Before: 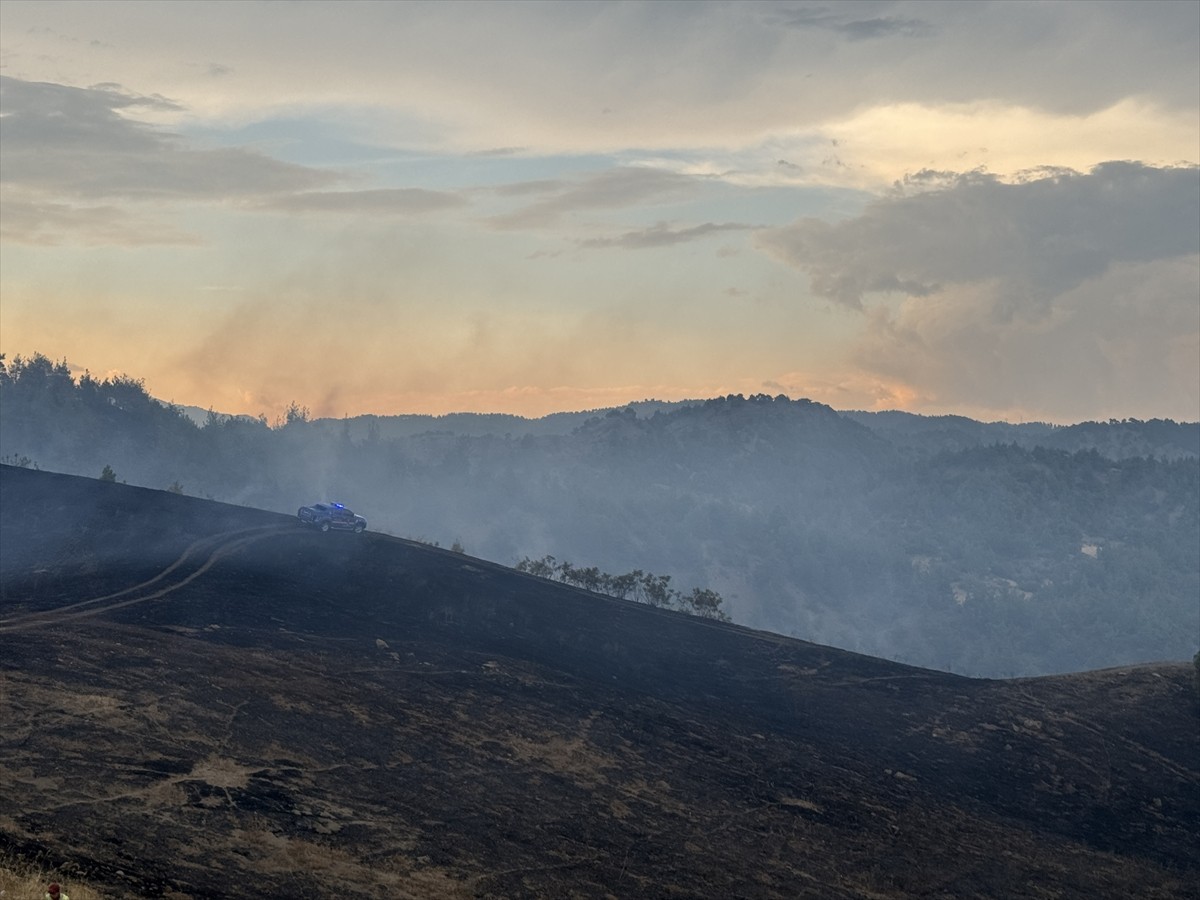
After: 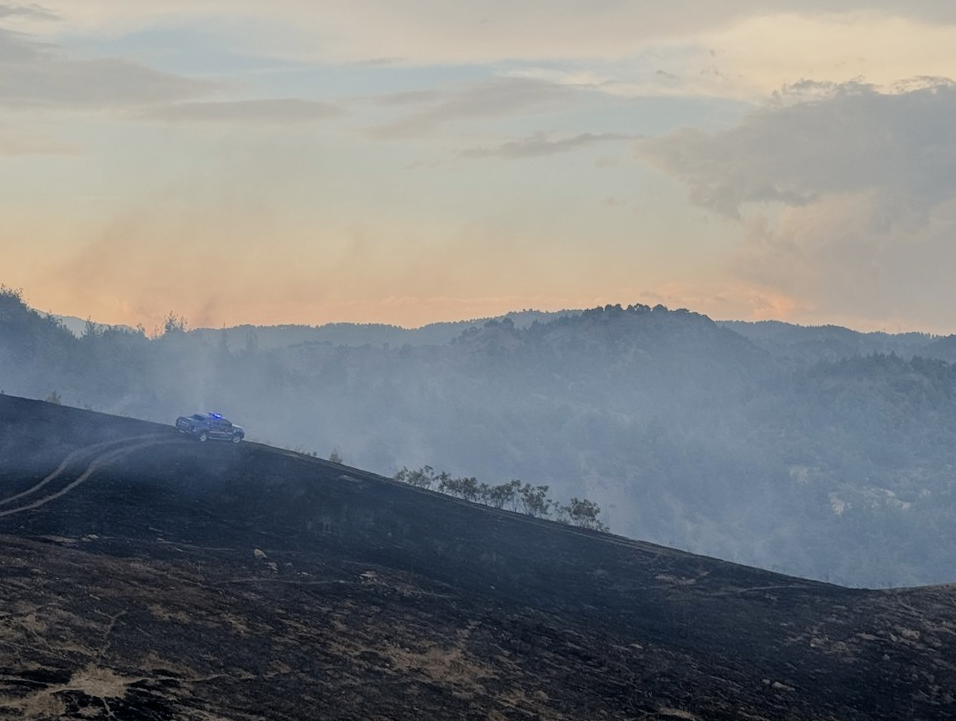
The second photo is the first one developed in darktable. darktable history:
exposure: black level correction 0.001, exposure 0.5 EV, compensate exposure bias true, compensate highlight preservation false
crop and rotate: left 10.216%, top 10.016%, right 10.044%, bottom 9.801%
filmic rgb: black relative exposure -7.1 EV, white relative exposure 5.35 EV, hardness 3.03, iterations of high-quality reconstruction 0
